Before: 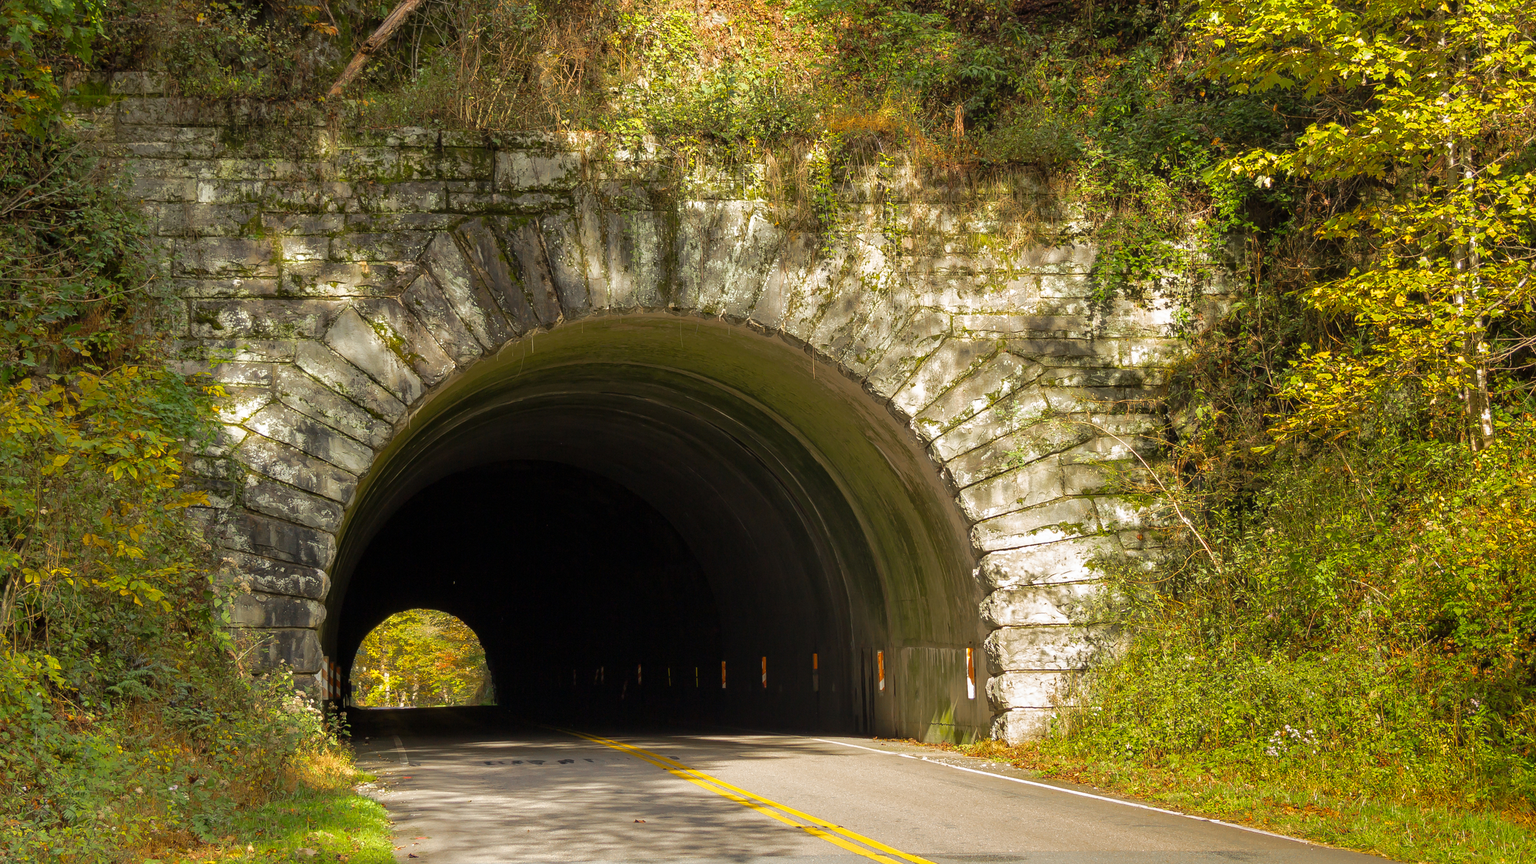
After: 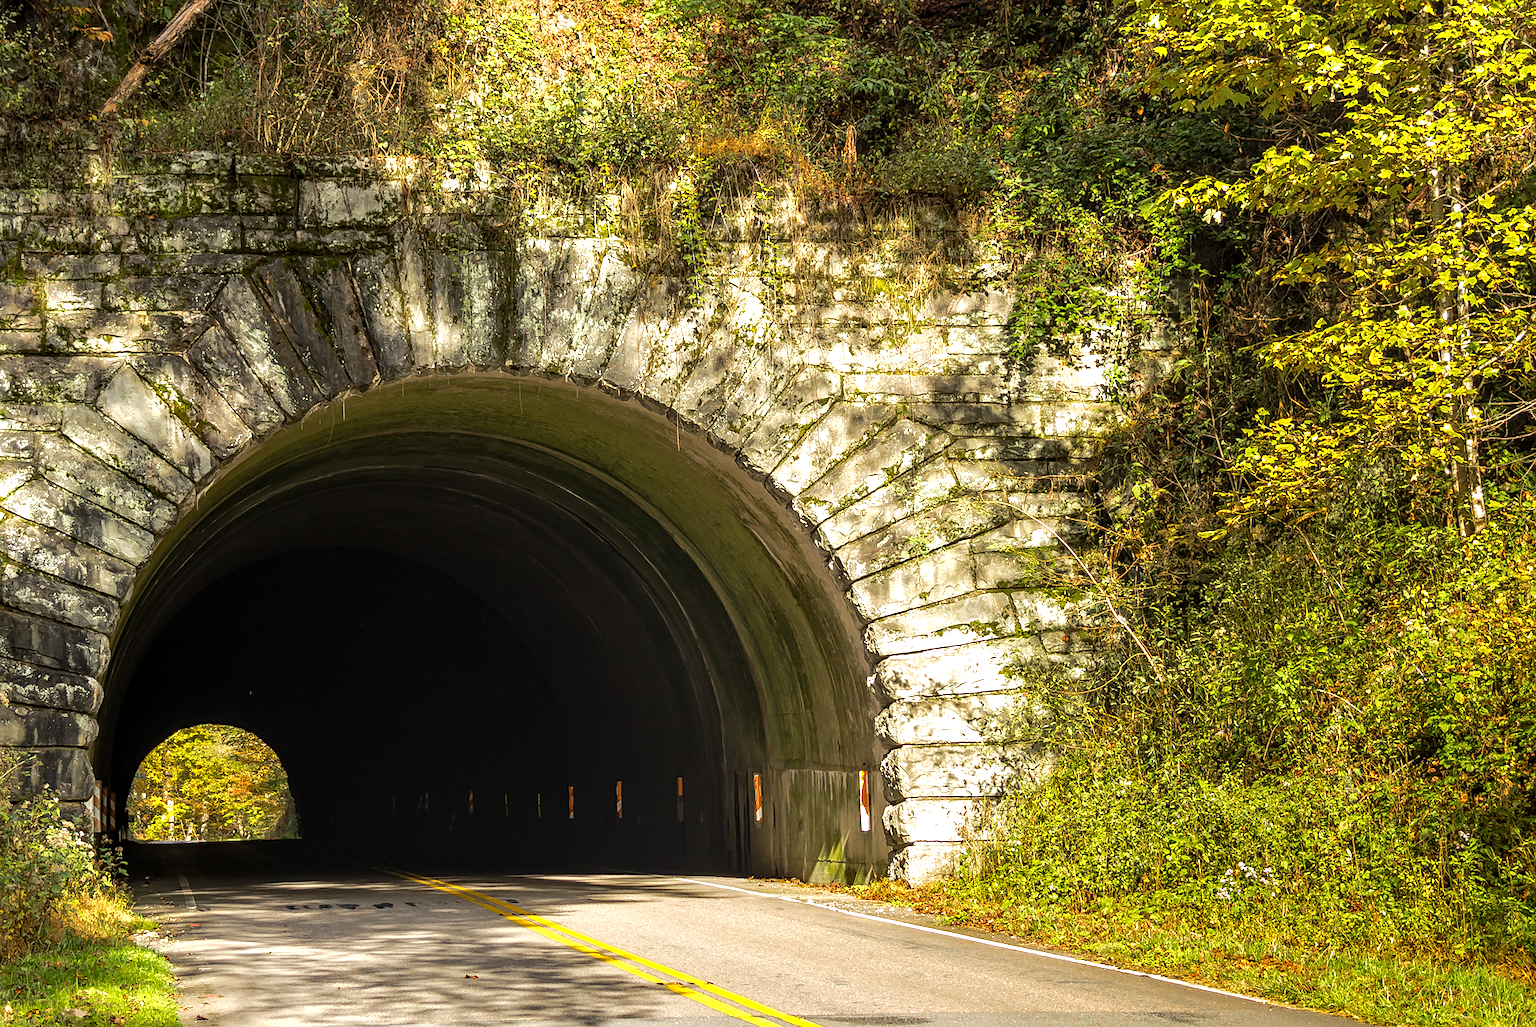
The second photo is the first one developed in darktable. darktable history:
local contrast: on, module defaults
crop: left 15.878%
sharpen: amount 0.206
tone equalizer: -8 EV -0.757 EV, -7 EV -0.729 EV, -6 EV -0.635 EV, -5 EV -0.419 EV, -3 EV 0.379 EV, -2 EV 0.6 EV, -1 EV 0.691 EV, +0 EV 0.752 EV, edges refinement/feathering 500, mask exposure compensation -1.57 EV, preserve details no
